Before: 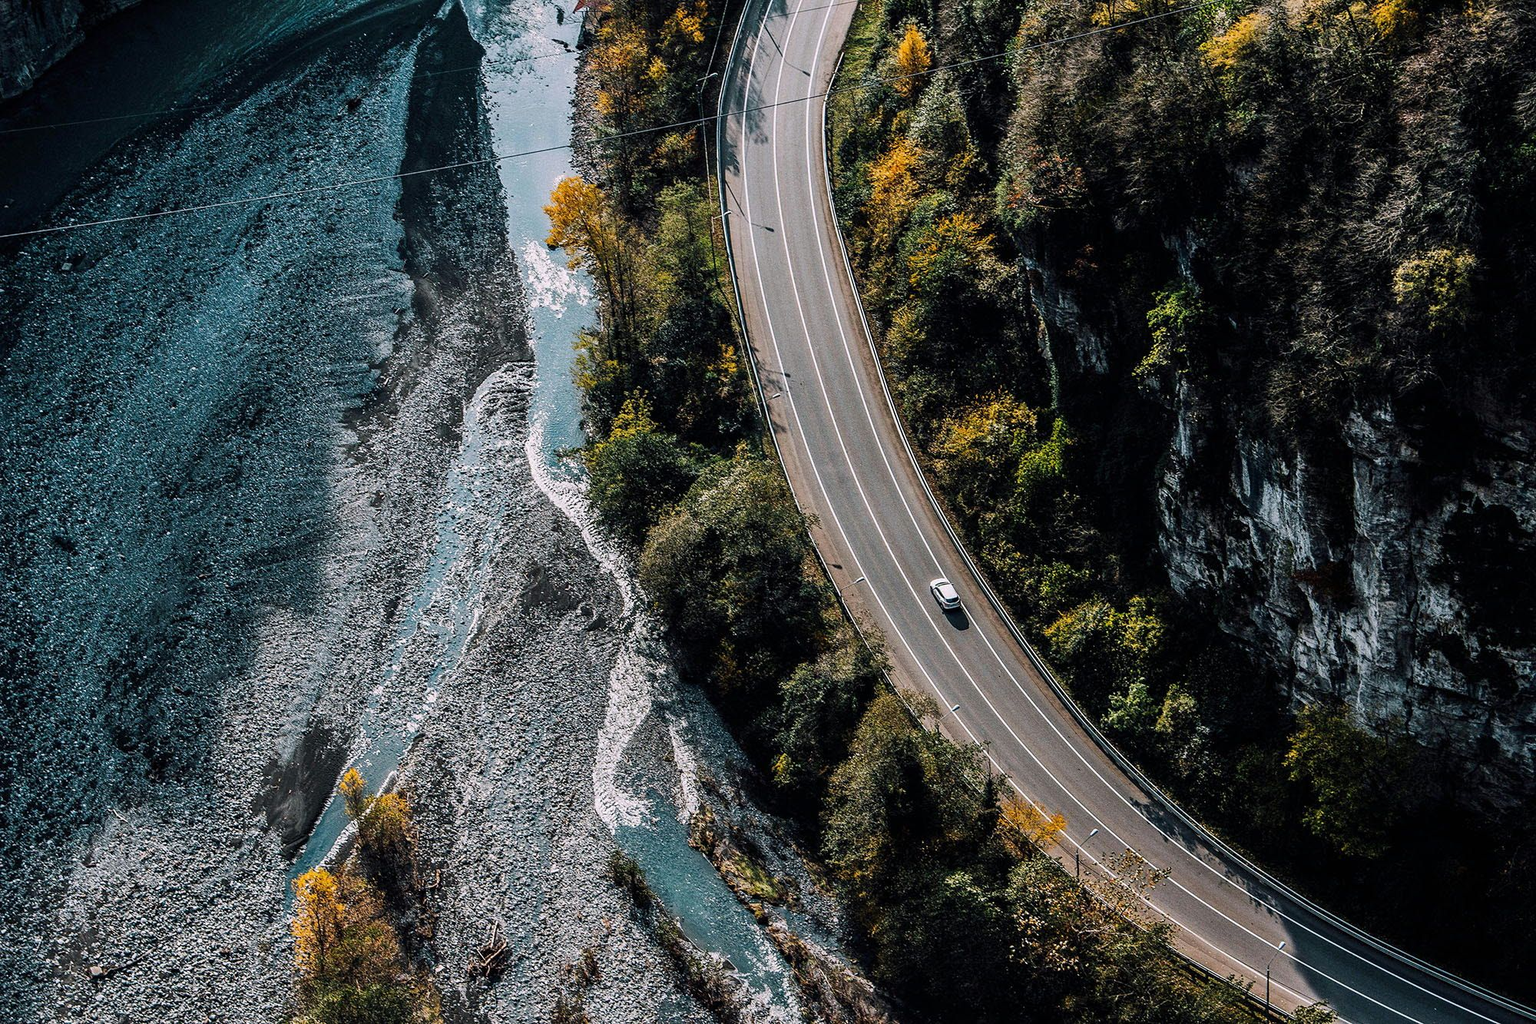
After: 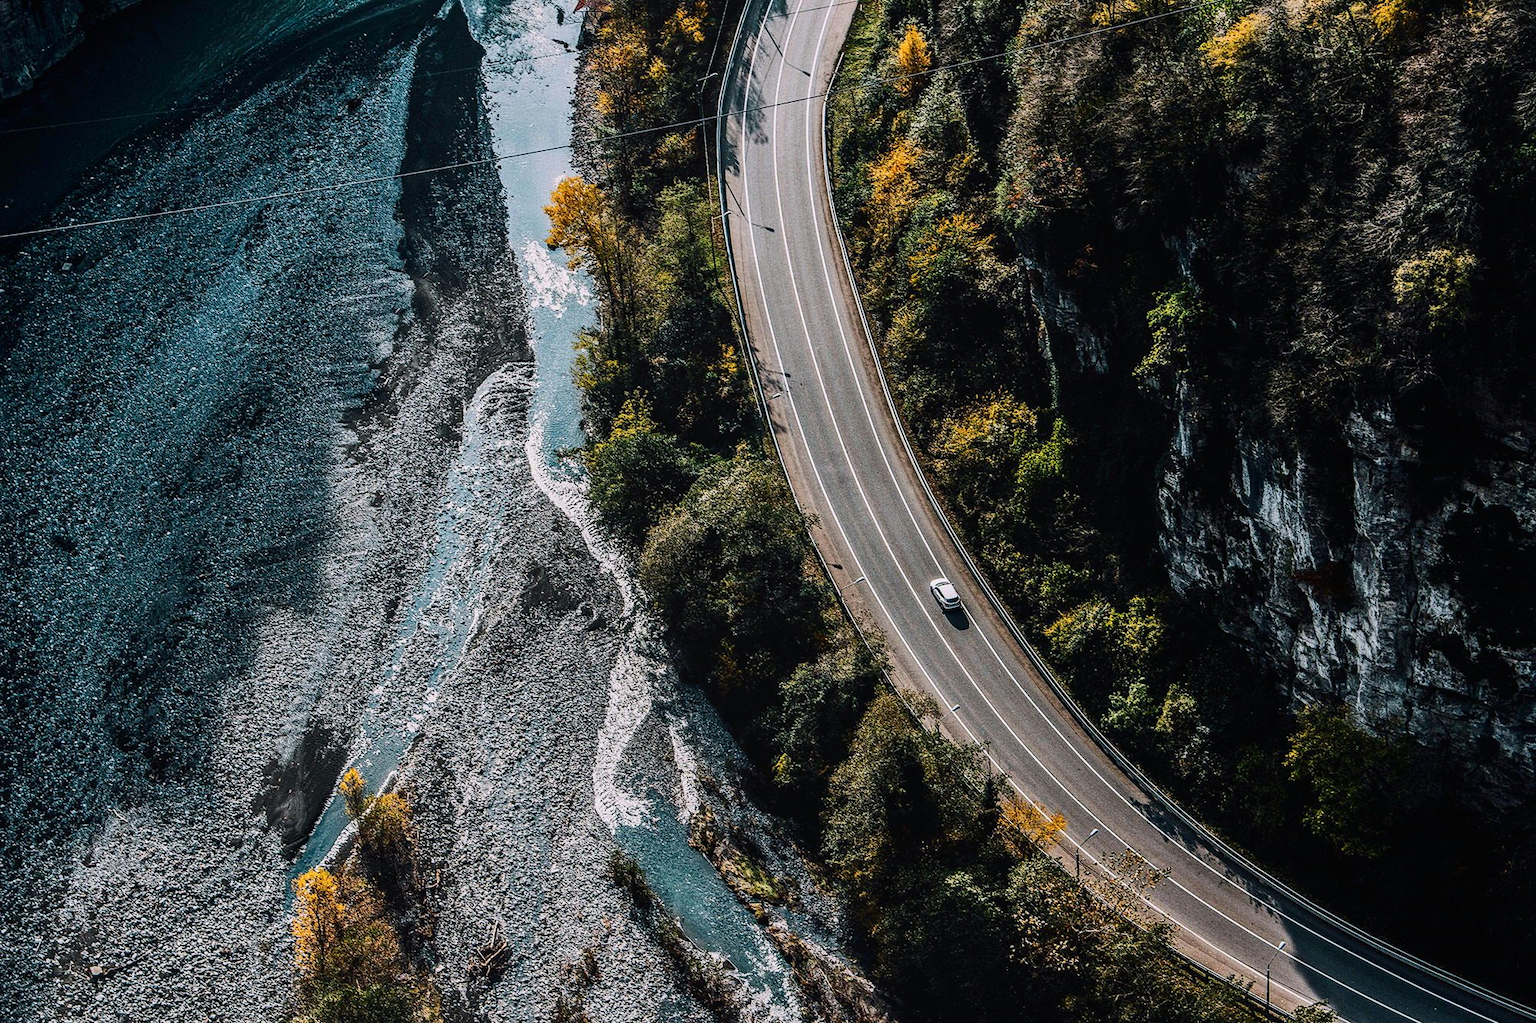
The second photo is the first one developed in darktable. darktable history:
local contrast: detail 109%
contrast brightness saturation: contrast 0.216
